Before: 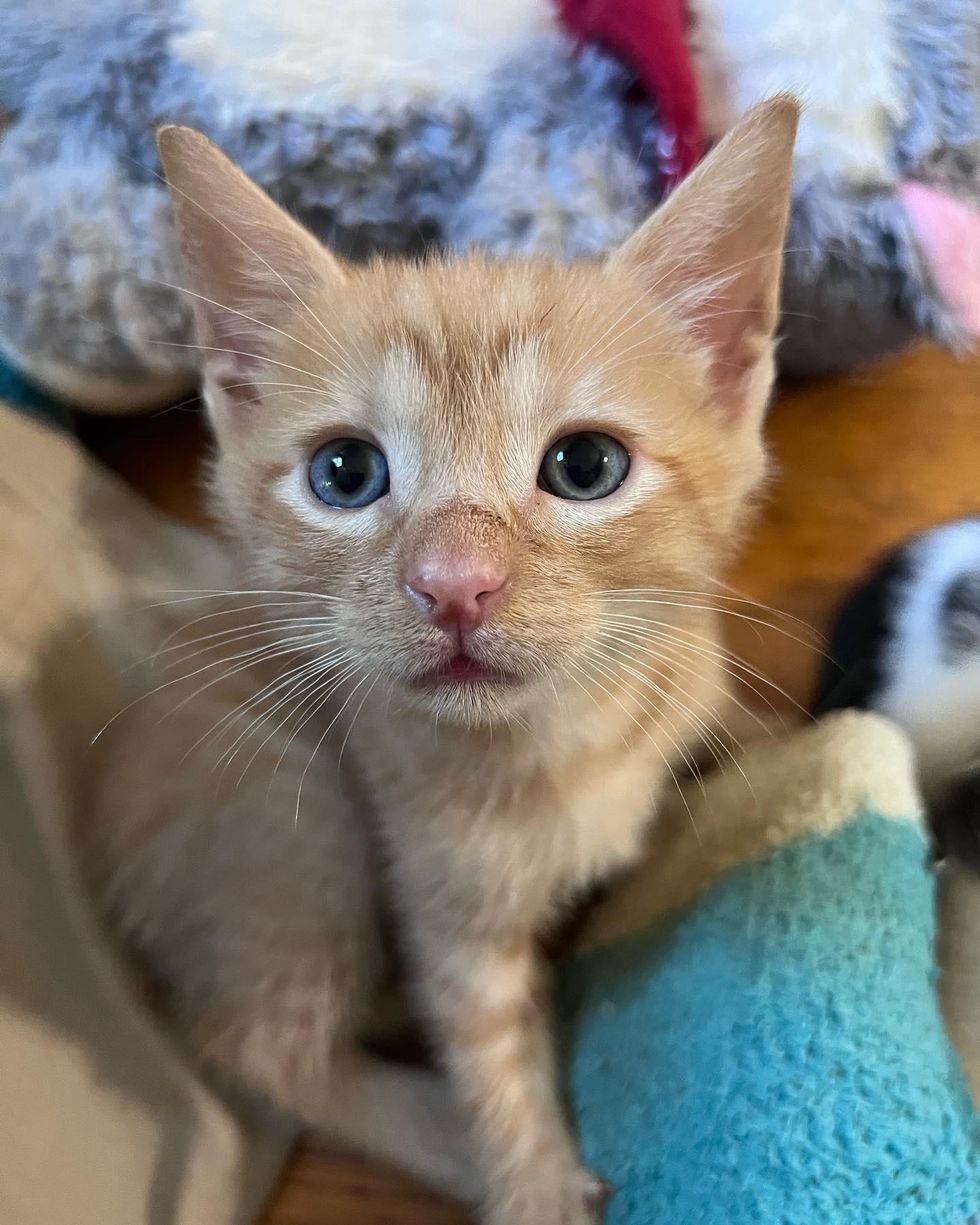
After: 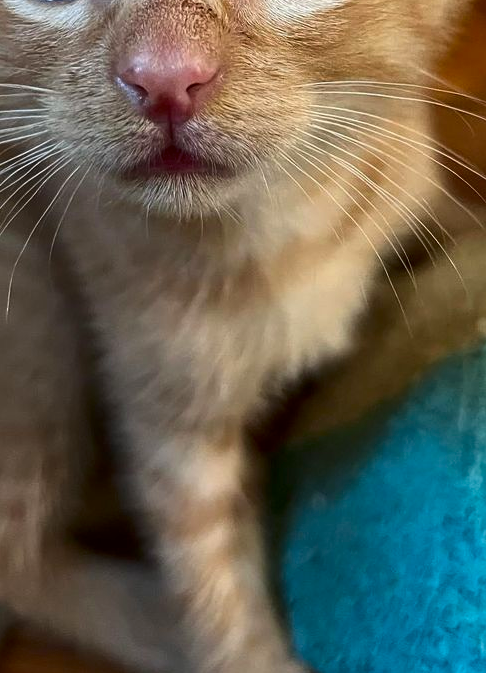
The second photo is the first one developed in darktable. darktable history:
contrast brightness saturation: contrast 0.121, brightness -0.12, saturation 0.198
crop: left 29.535%, top 41.517%, right 20.788%, bottom 3.463%
